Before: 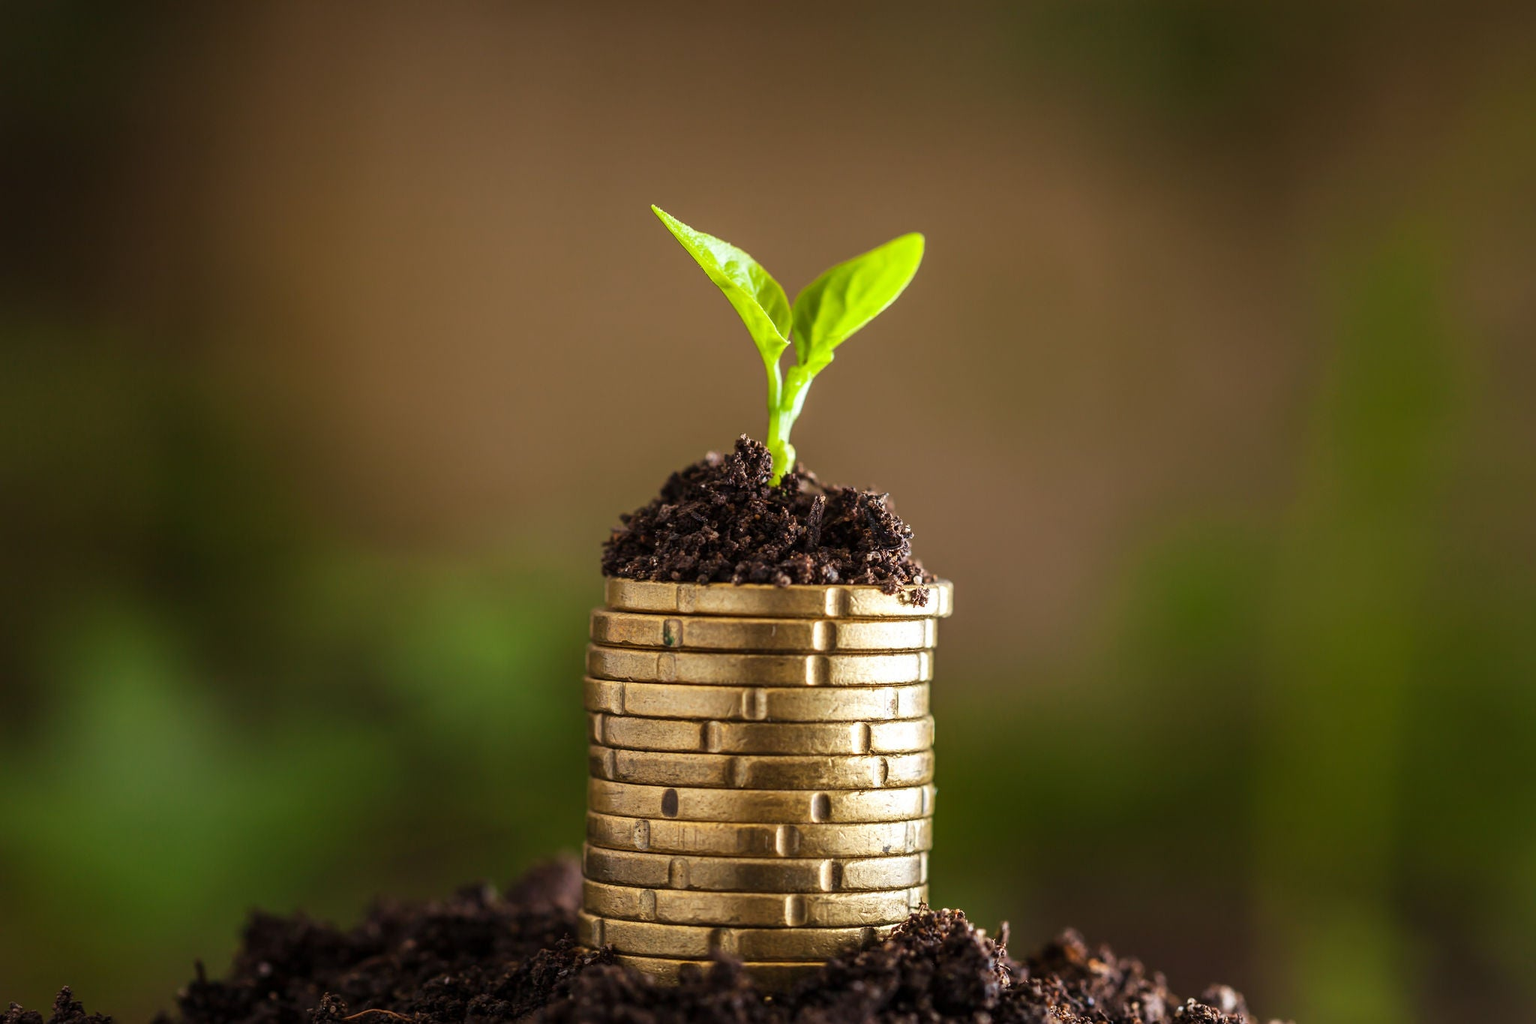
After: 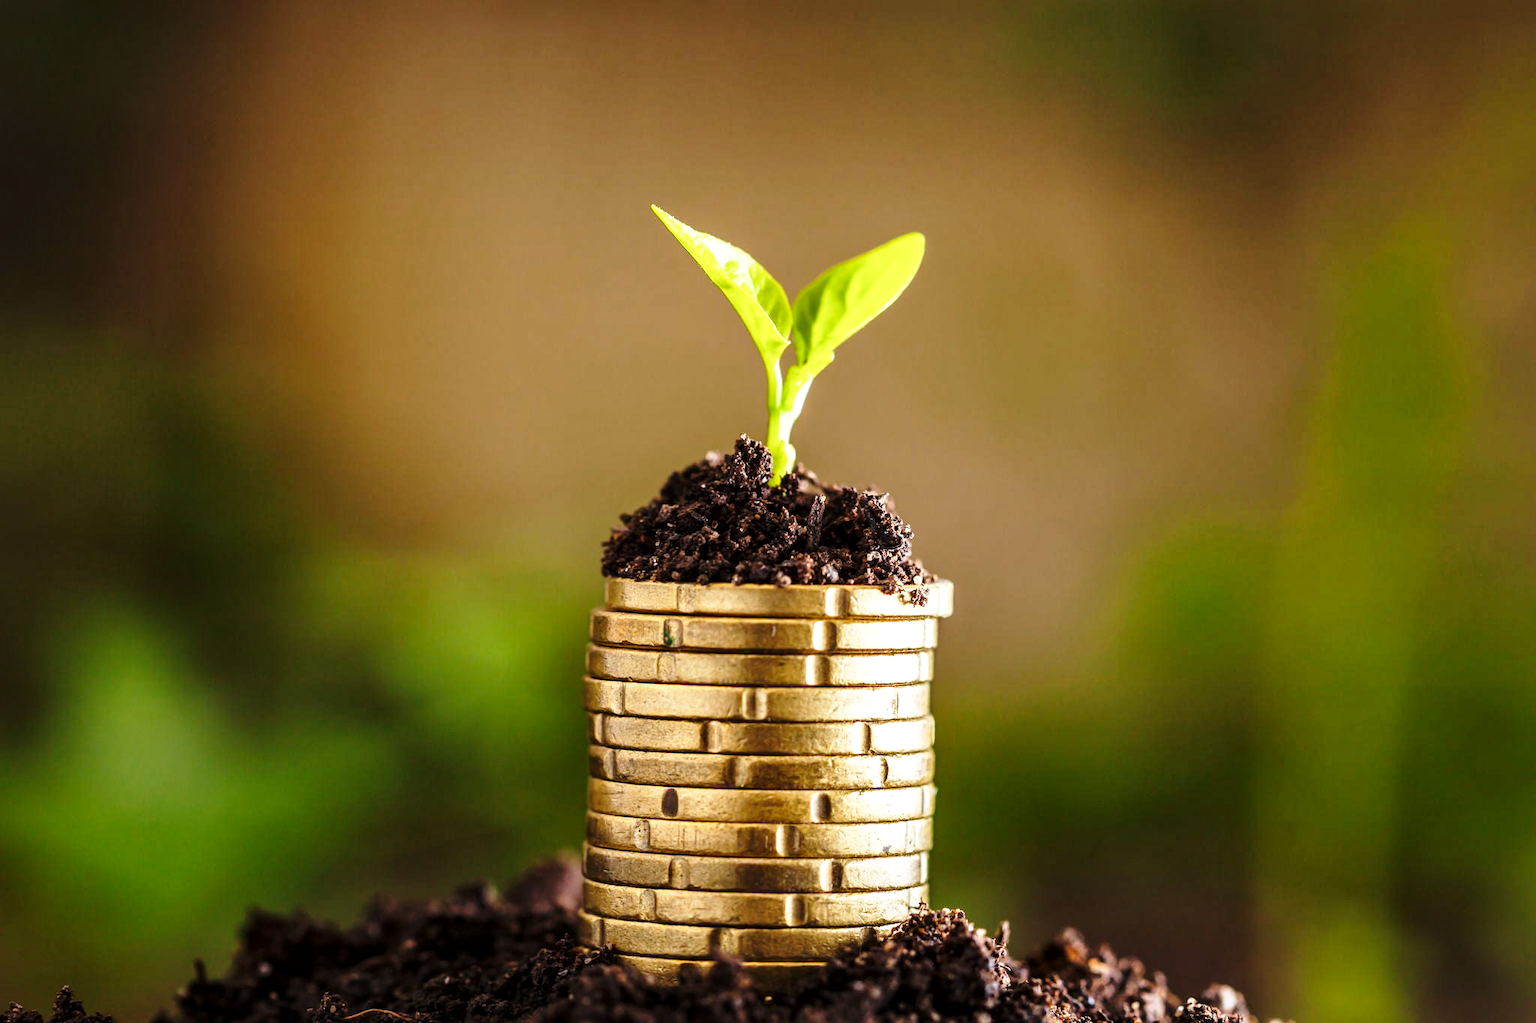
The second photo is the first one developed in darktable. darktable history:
base curve: curves: ch0 [(0, 0) (0.028, 0.03) (0.121, 0.232) (0.46, 0.748) (0.859, 0.968) (1, 1)], preserve colors none
local contrast: mode bilateral grid, contrast 20, coarseness 50, detail 132%, midtone range 0.2
